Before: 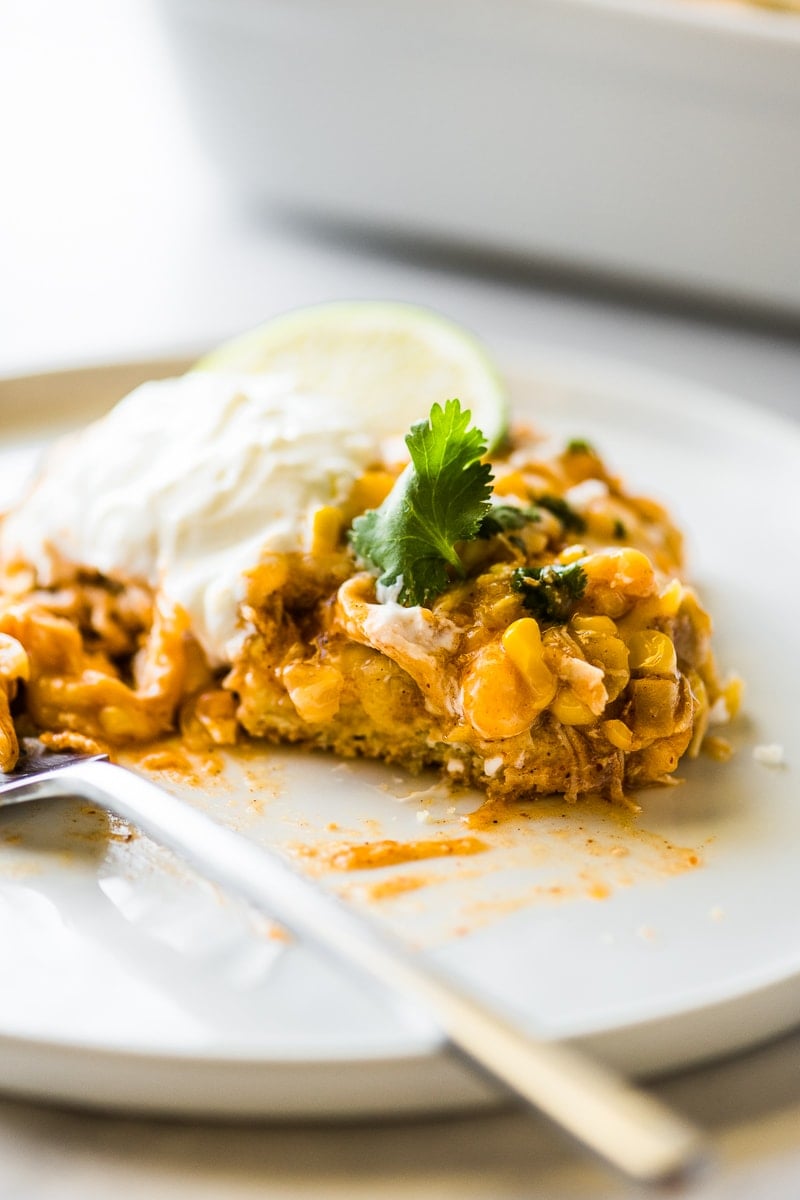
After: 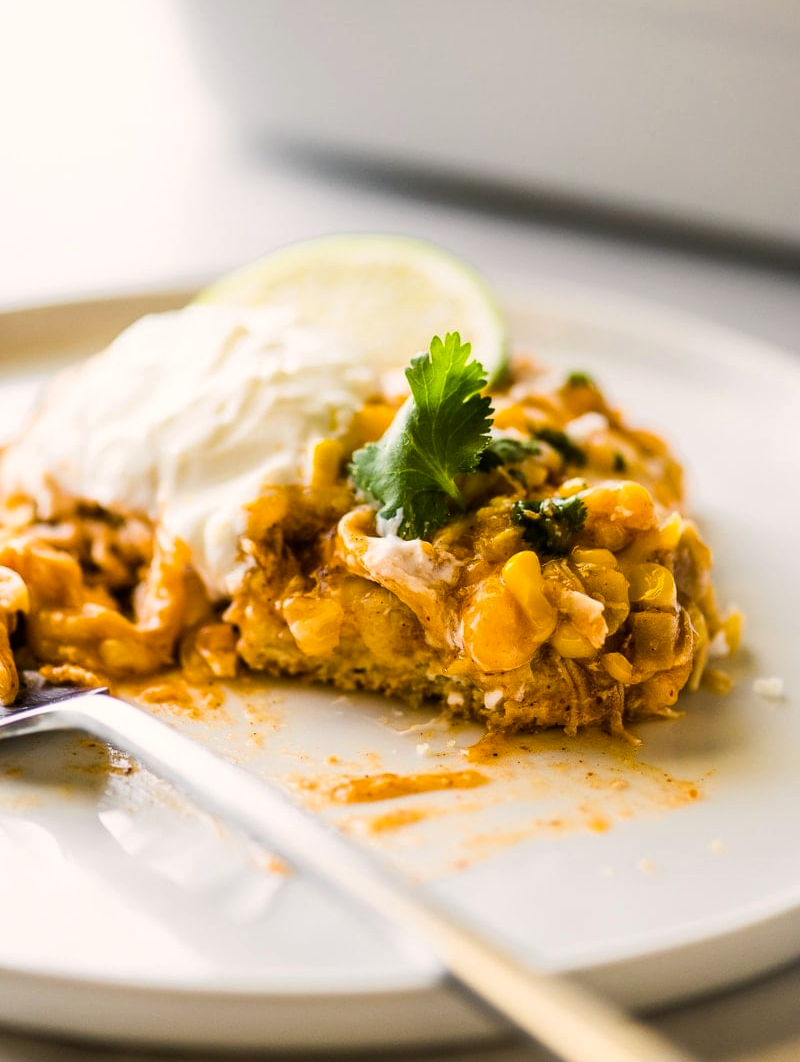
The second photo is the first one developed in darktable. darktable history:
crop and rotate: top 5.607%, bottom 5.847%
color balance rgb: power › luminance -9.029%, highlights gain › chroma 1.633%, highlights gain › hue 56.94°, perceptual saturation grading › global saturation 2.609%, global vibrance 20%
